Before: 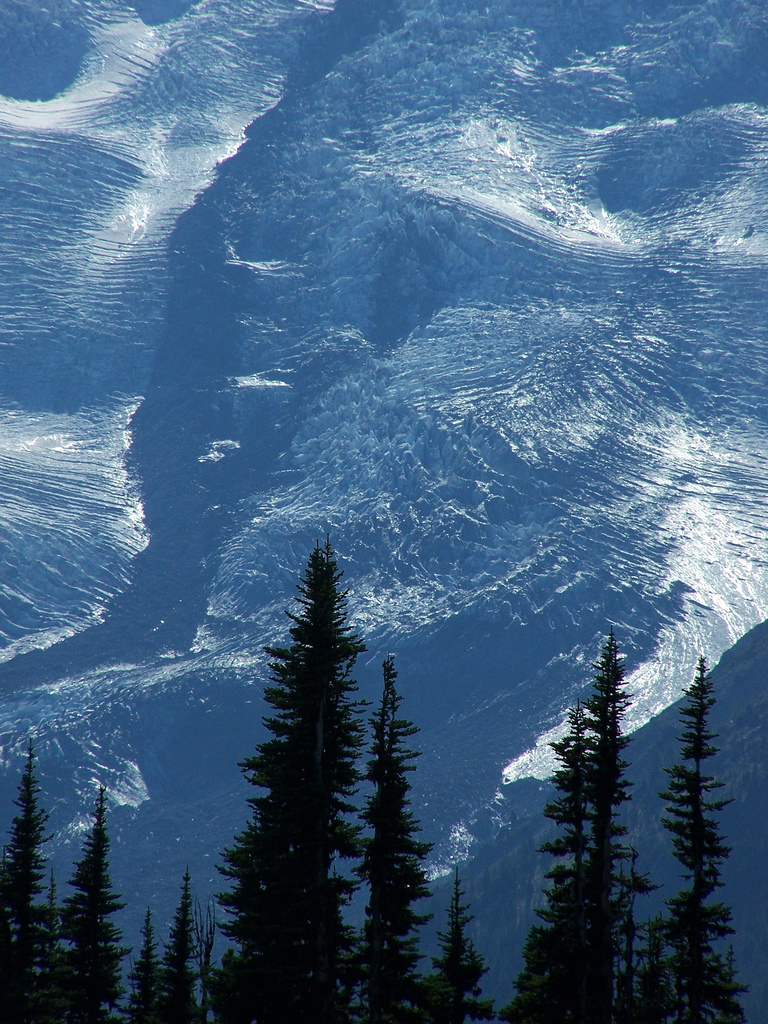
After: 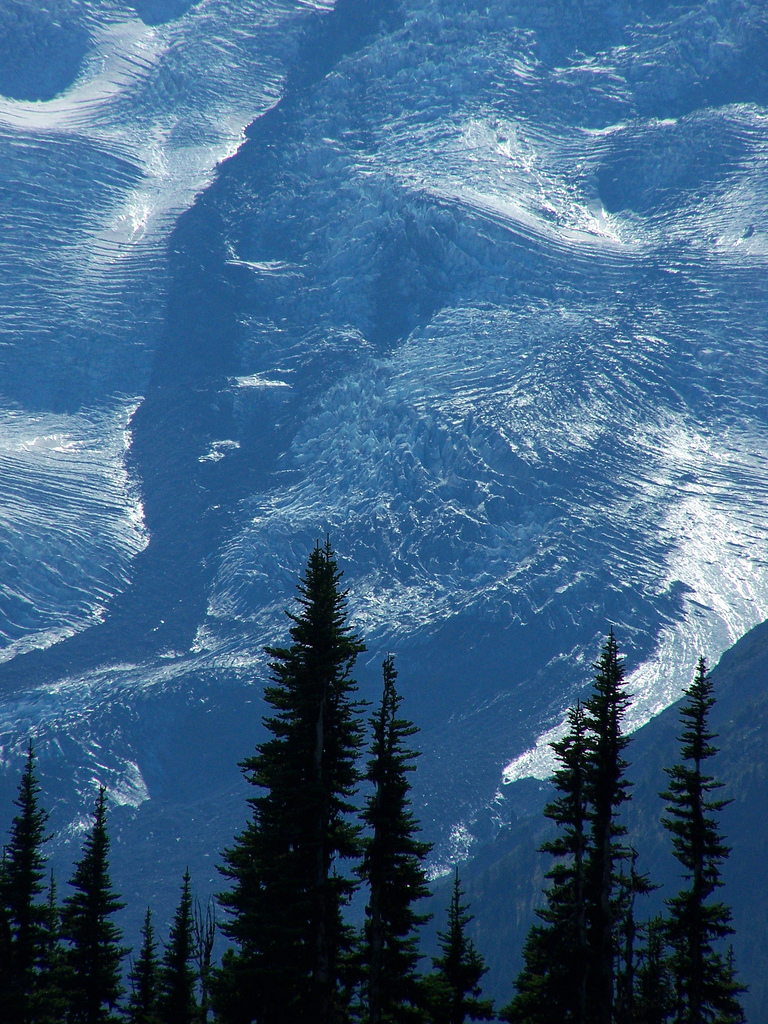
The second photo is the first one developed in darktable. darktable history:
contrast brightness saturation: saturation 0.123
